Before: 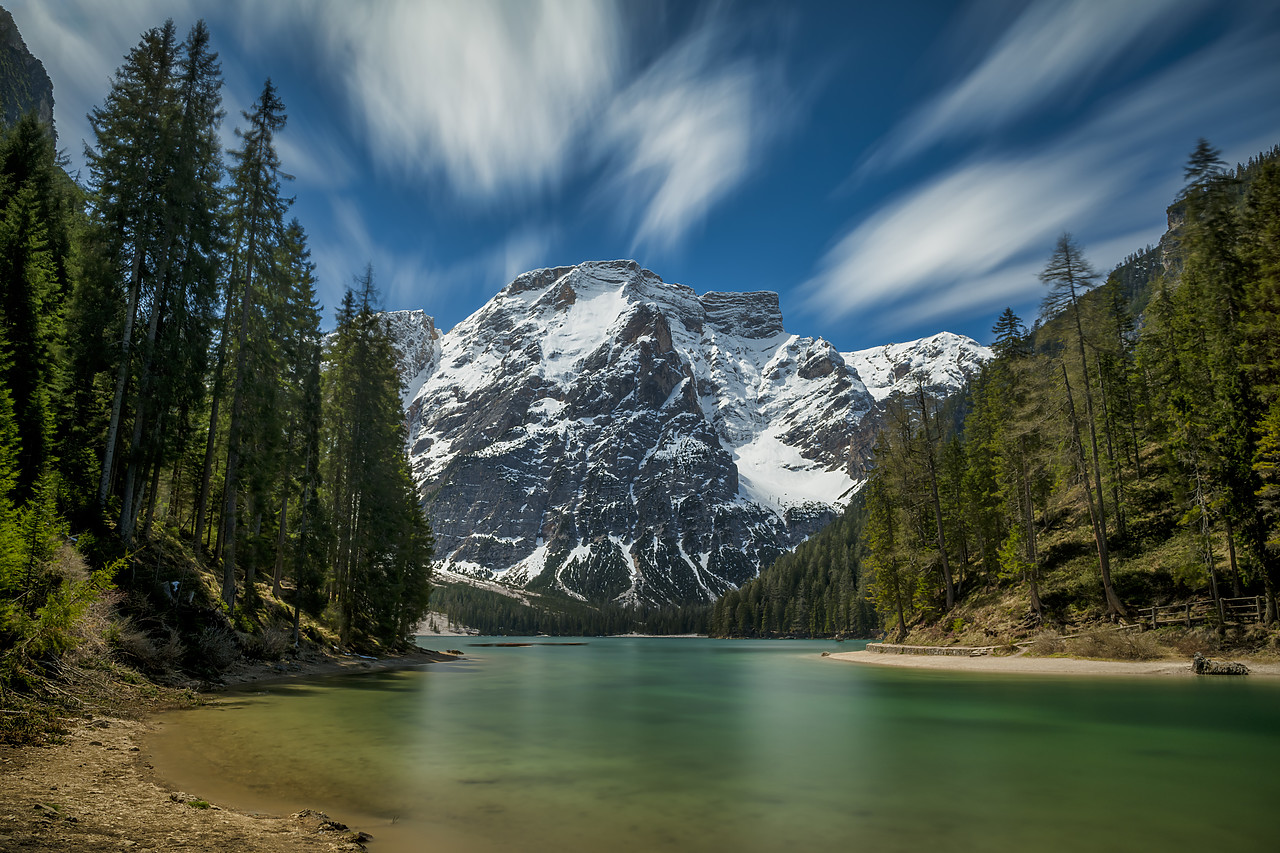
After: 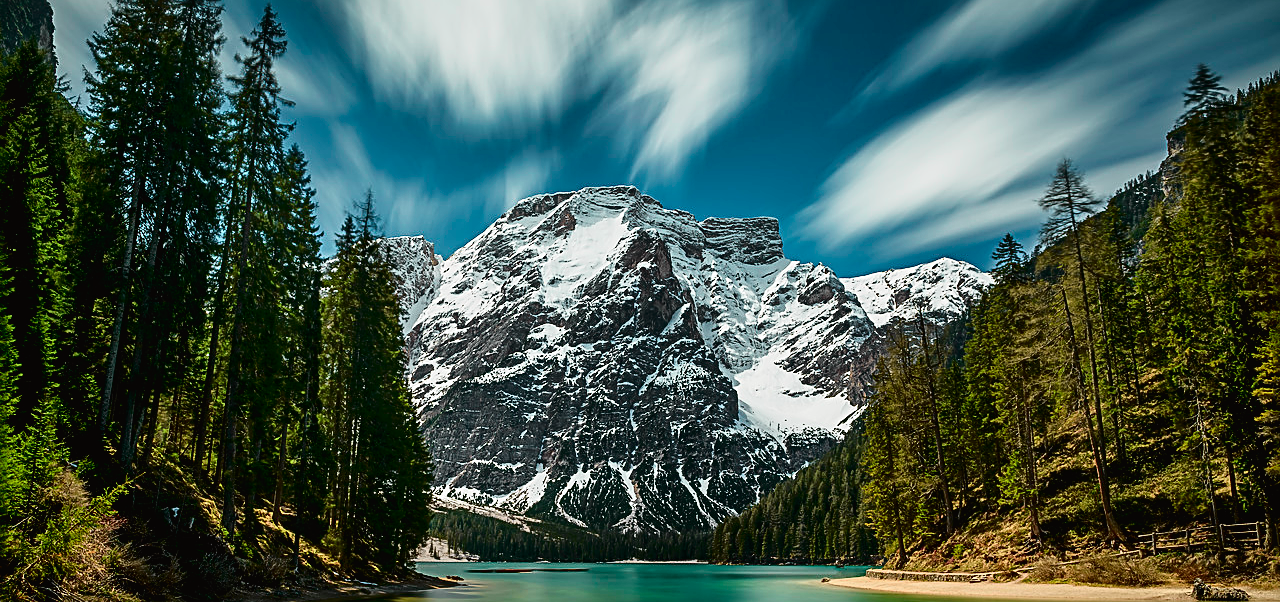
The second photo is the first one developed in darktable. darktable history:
crop and rotate: top 8.701%, bottom 20.715%
tone curve: curves: ch0 [(0, 0.014) (0.17, 0.099) (0.398, 0.423) (0.725, 0.828) (0.872, 0.918) (1, 0.981)]; ch1 [(0, 0) (0.402, 0.36) (0.489, 0.491) (0.5, 0.503) (0.515, 0.52) (0.545, 0.572) (0.615, 0.662) (0.701, 0.725) (1, 1)]; ch2 [(0, 0) (0.42, 0.458) (0.485, 0.499) (0.503, 0.503) (0.531, 0.542) (0.561, 0.594) (0.644, 0.694) (0.717, 0.753) (1, 0.991)], color space Lab, independent channels, preserve colors none
sharpen: radius 2.636, amount 0.667
